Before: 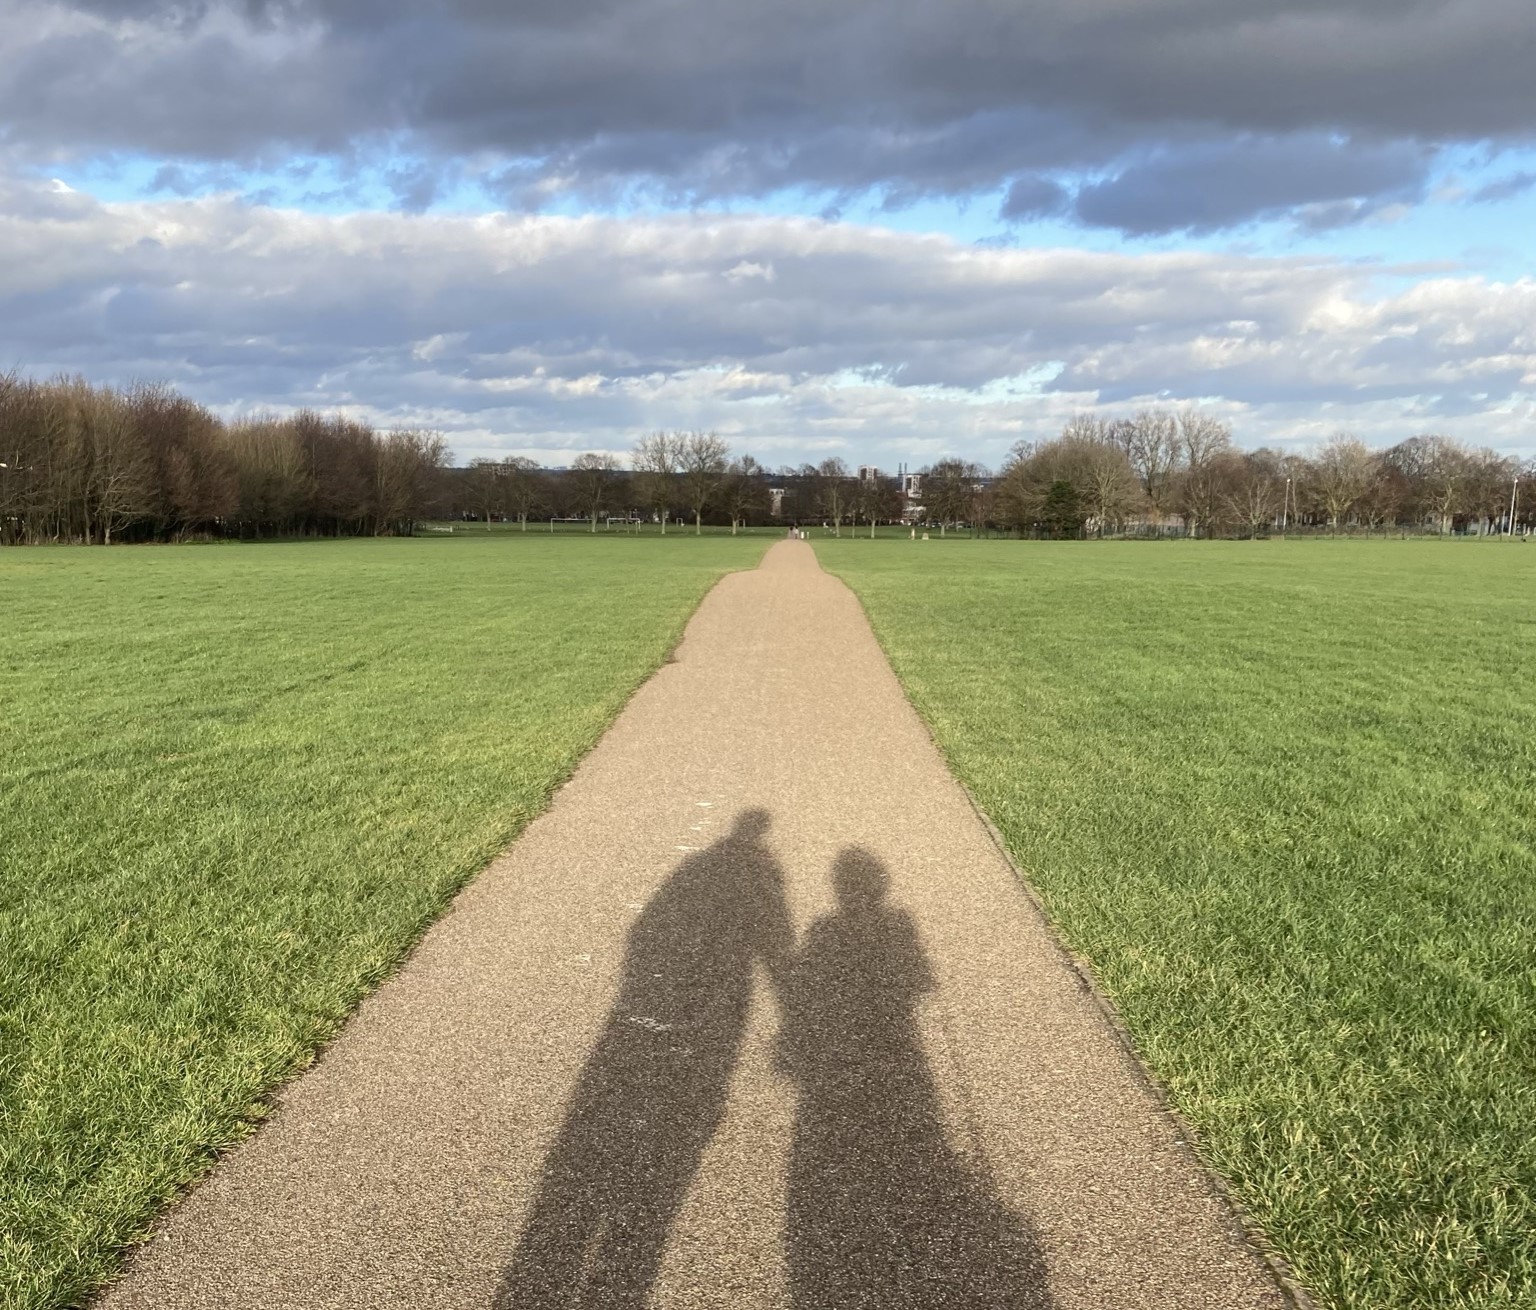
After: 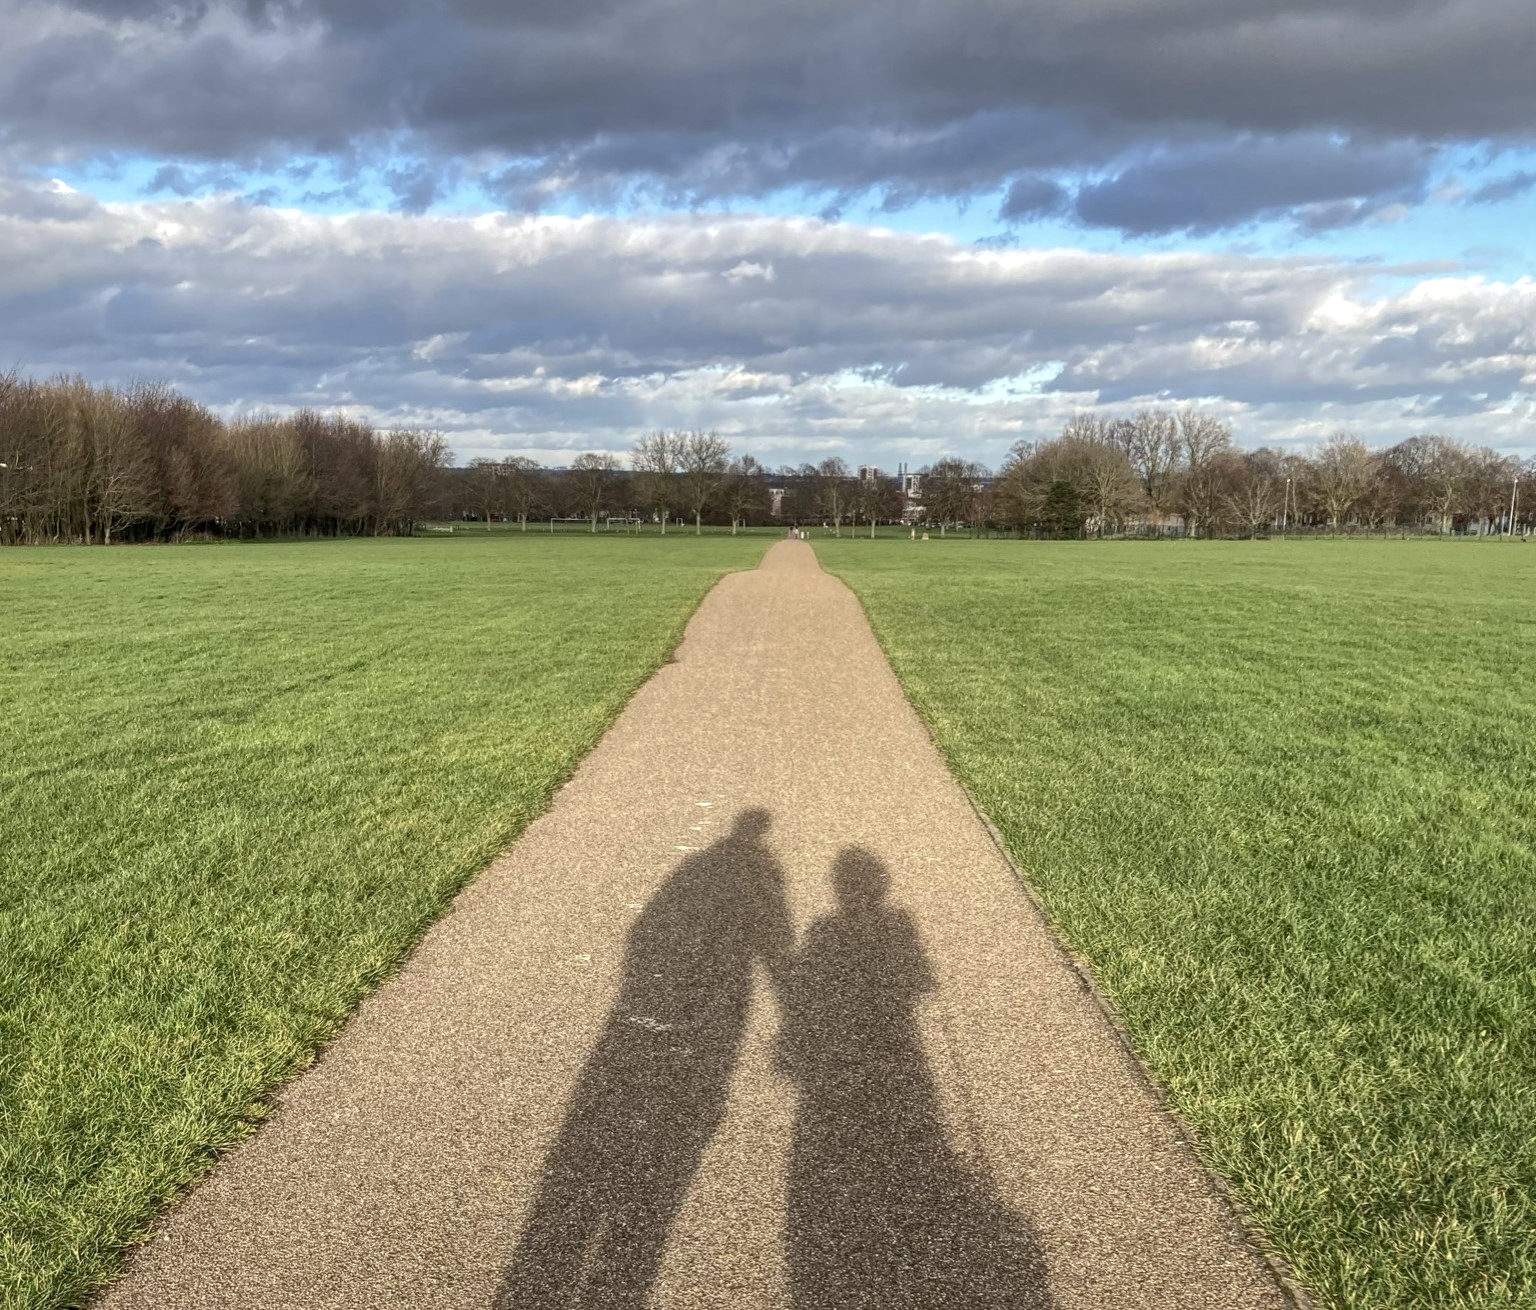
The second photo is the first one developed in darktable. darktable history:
local contrast: highlights 99%, shadows 86%, detail 160%, midtone range 0.2
shadows and highlights: on, module defaults
